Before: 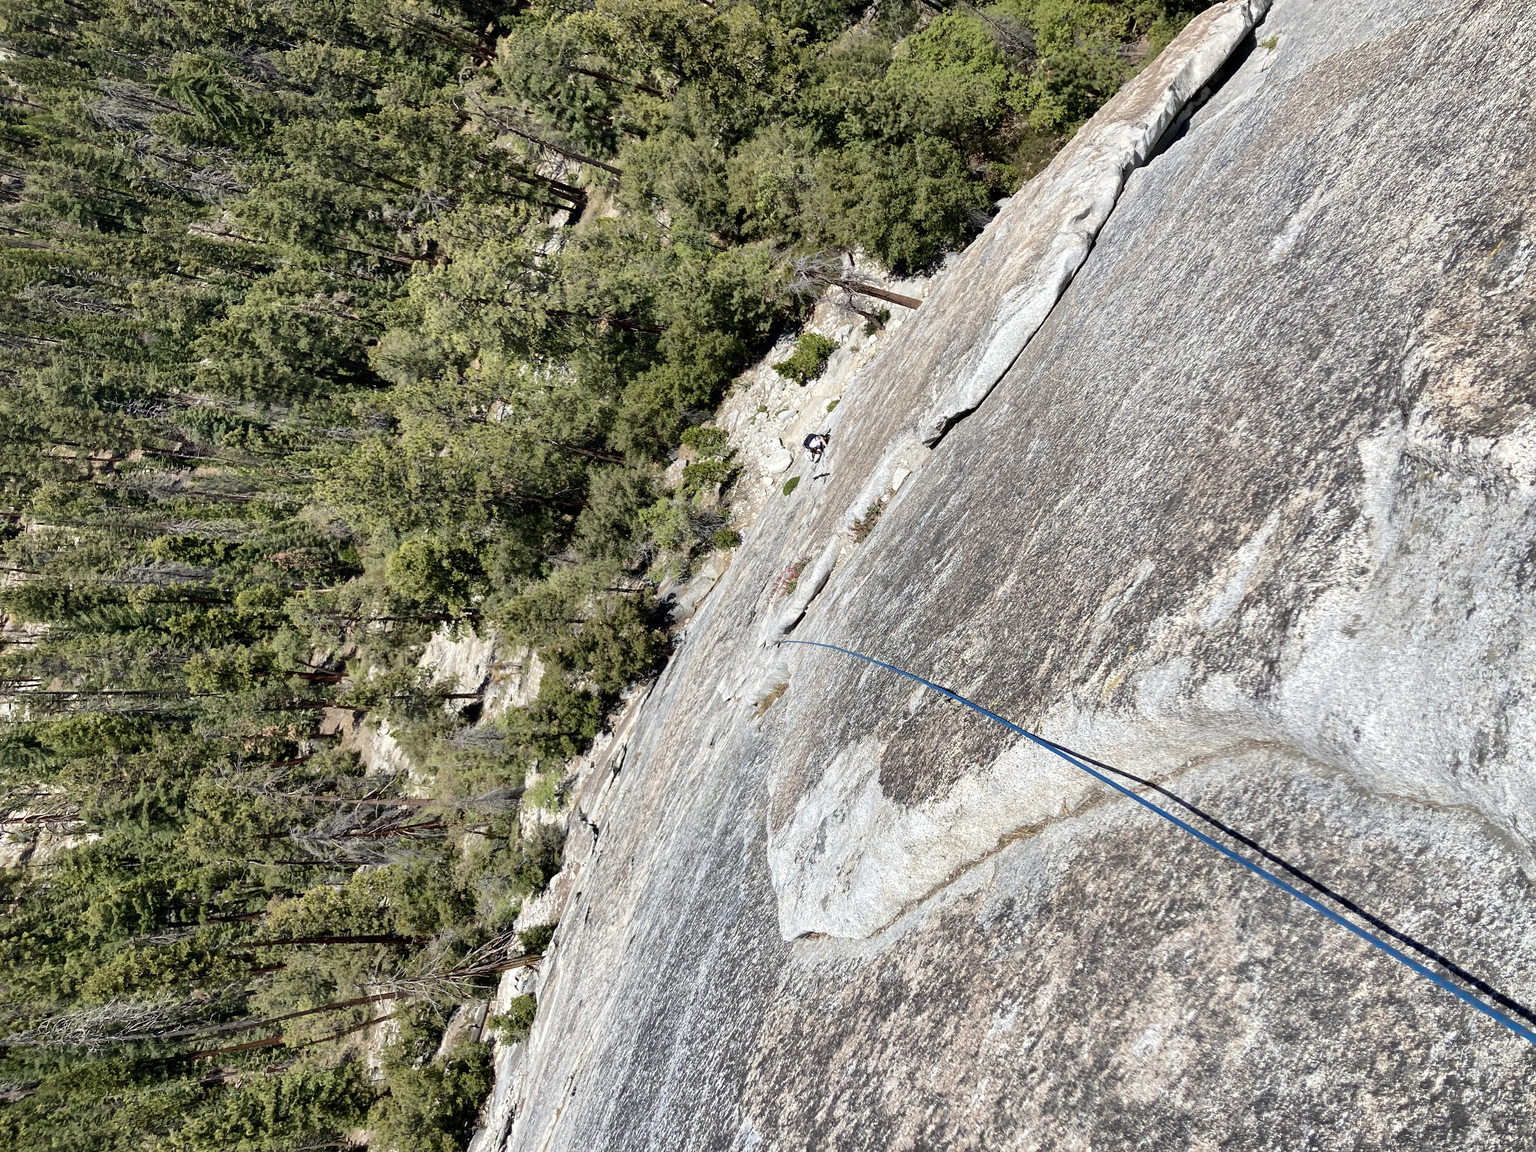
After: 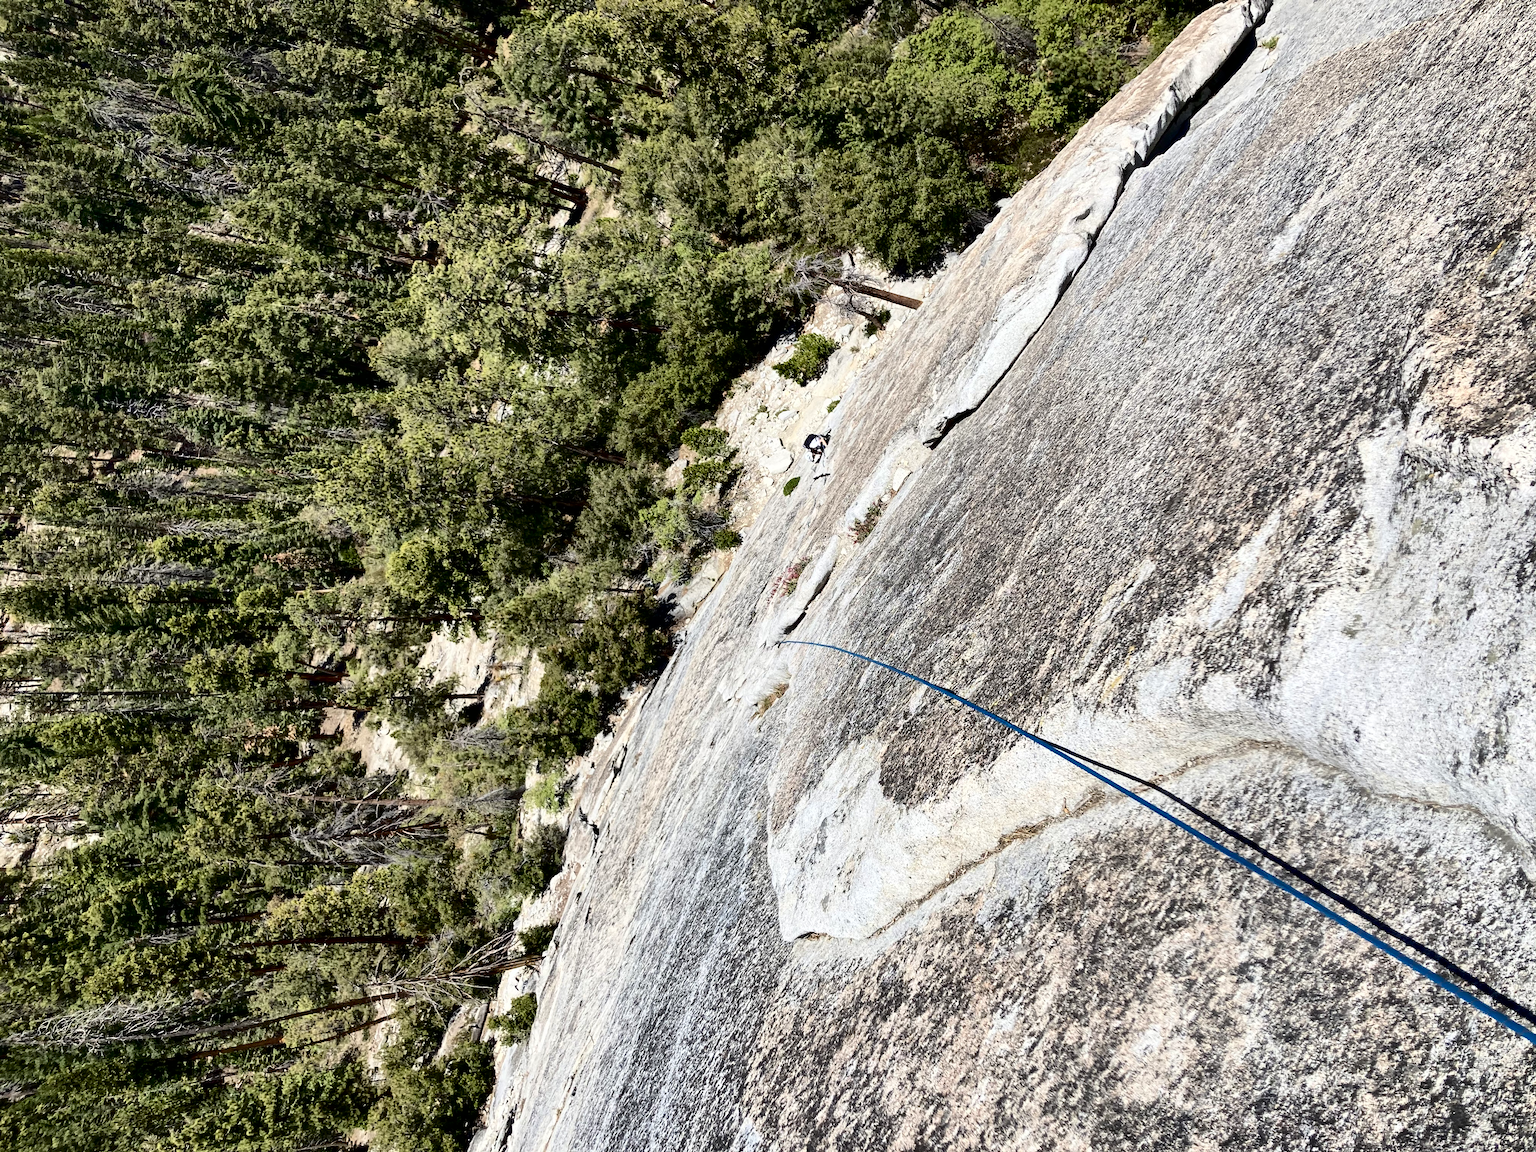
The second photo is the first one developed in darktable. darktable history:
contrast brightness saturation: contrast 0.318, brightness -0.08, saturation 0.171
